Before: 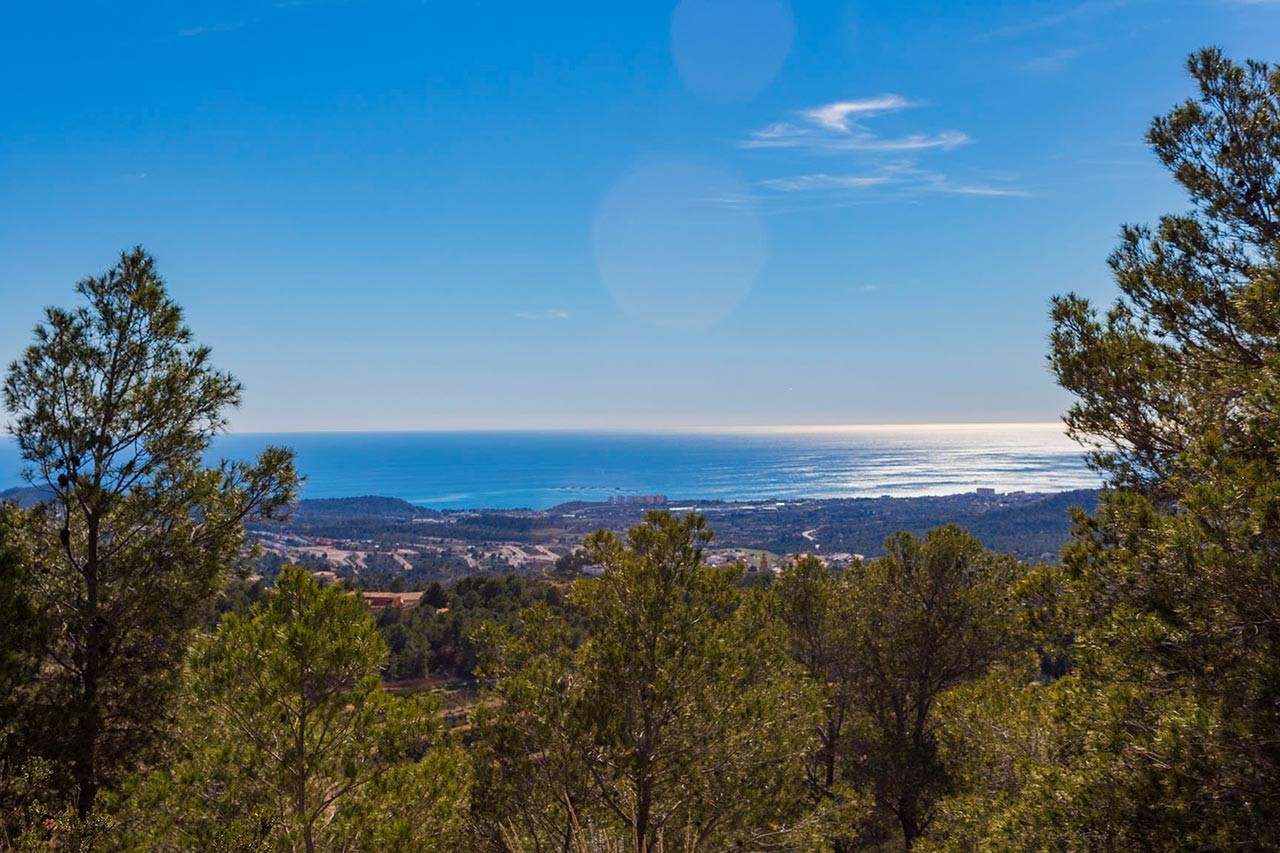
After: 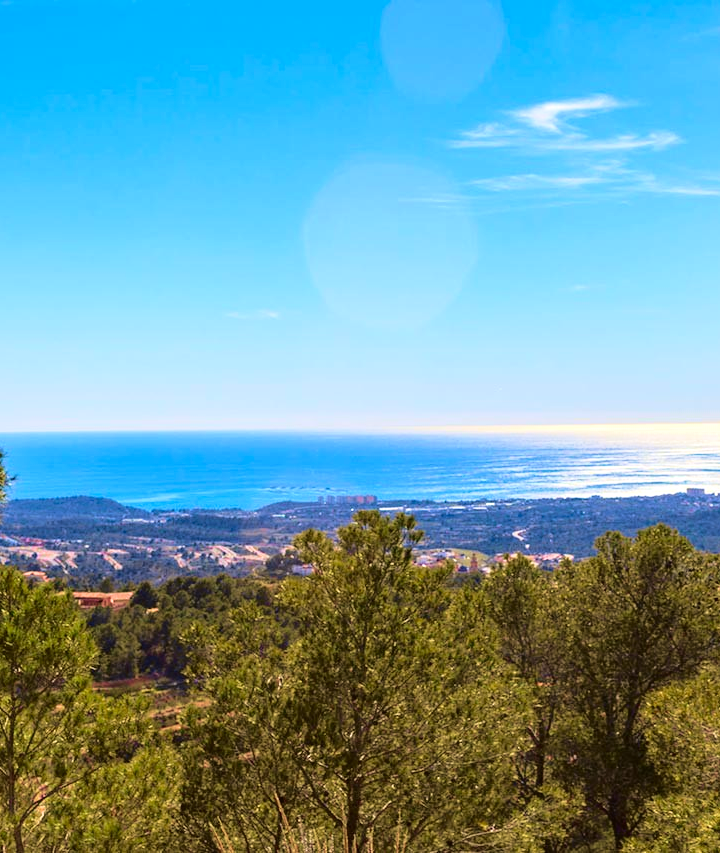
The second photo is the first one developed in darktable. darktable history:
exposure: exposure 0.607 EV, compensate highlight preservation false
tone curve: curves: ch0 [(0, 0.021) (0.049, 0.044) (0.152, 0.14) (0.328, 0.377) (0.473, 0.543) (0.641, 0.705) (0.85, 0.894) (1, 0.969)]; ch1 [(0, 0) (0.302, 0.331) (0.433, 0.432) (0.472, 0.47) (0.502, 0.503) (0.527, 0.521) (0.564, 0.58) (0.614, 0.626) (0.677, 0.701) (0.859, 0.885) (1, 1)]; ch2 [(0, 0) (0.33, 0.301) (0.447, 0.44) (0.487, 0.496) (0.502, 0.516) (0.535, 0.563) (0.565, 0.593) (0.608, 0.638) (1, 1)], color space Lab, independent channels, preserve colors none
crop and rotate: left 22.708%, right 20.976%
velvia: strength 44.92%
